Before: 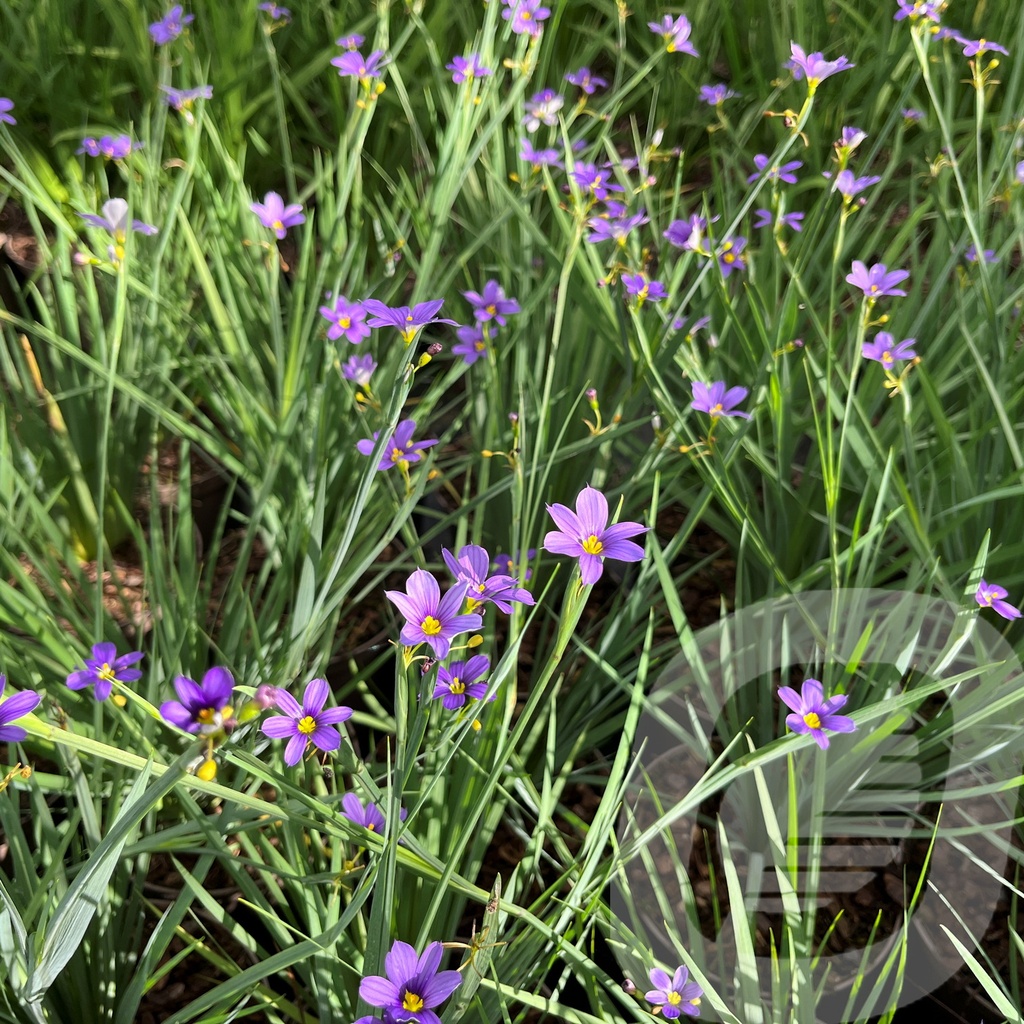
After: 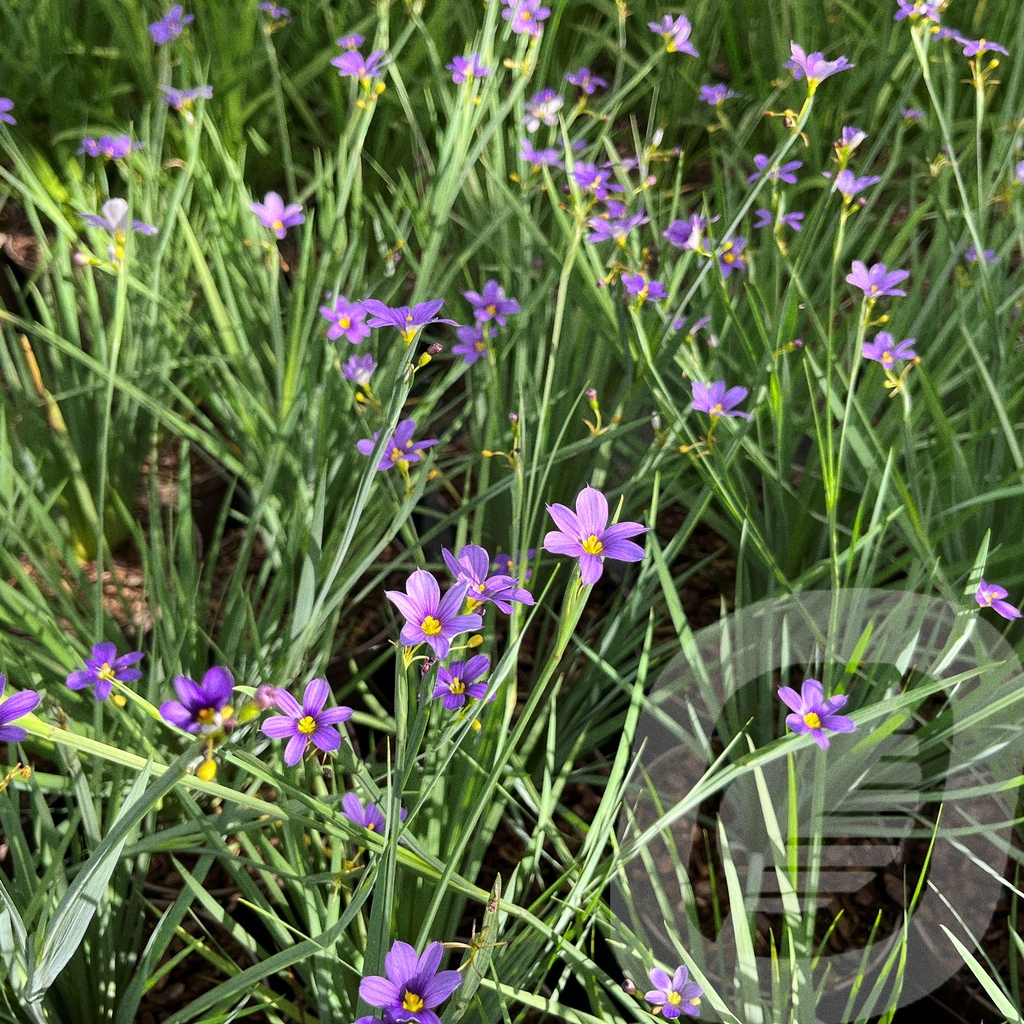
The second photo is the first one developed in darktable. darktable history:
grain: strength 26%
tone equalizer: on, module defaults
